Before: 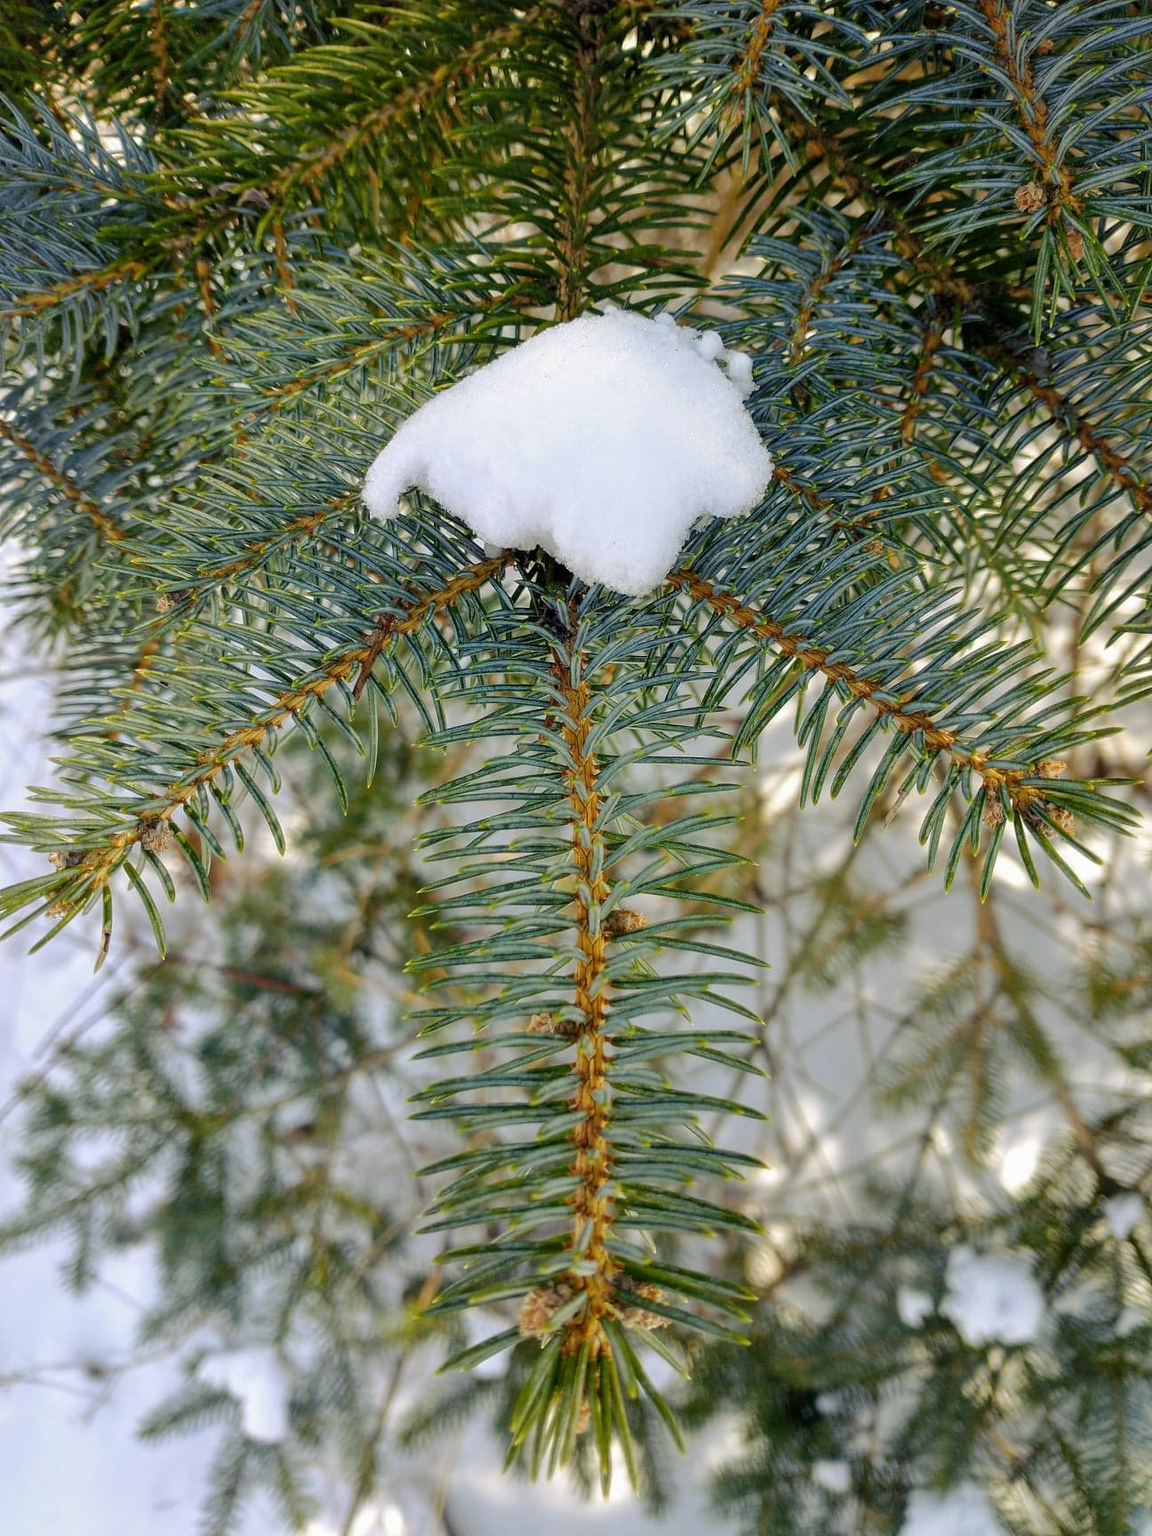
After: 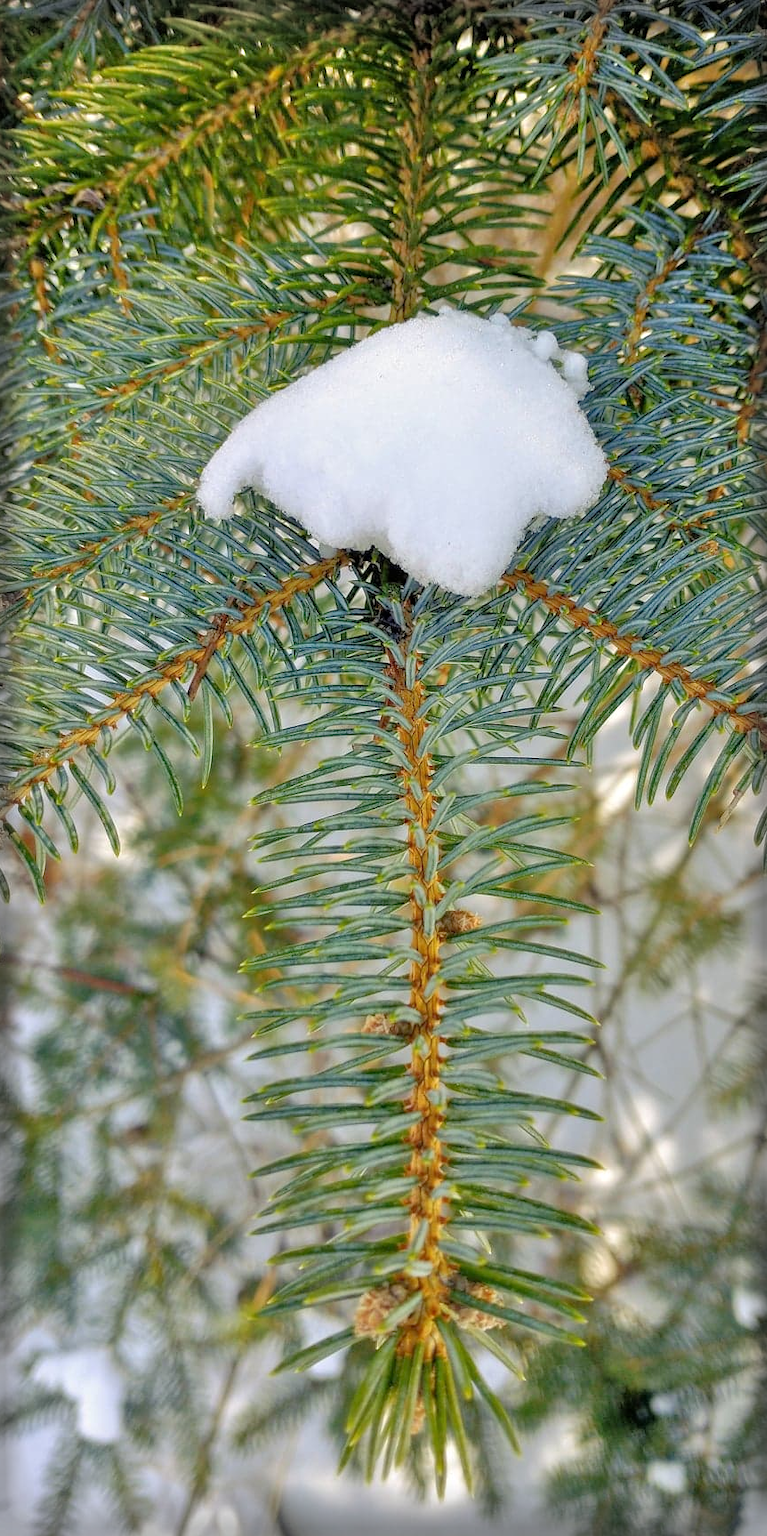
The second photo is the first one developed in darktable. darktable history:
tone equalizer: -7 EV 0.15 EV, -6 EV 0.617 EV, -5 EV 1.16 EV, -4 EV 1.31 EV, -3 EV 1.12 EV, -2 EV 0.6 EV, -1 EV 0.167 EV
vignetting: fall-off start 93.04%, fall-off radius 5.82%, automatic ratio true, width/height ratio 1.33, shape 0.044, unbound false
crop and rotate: left 14.41%, right 18.939%
